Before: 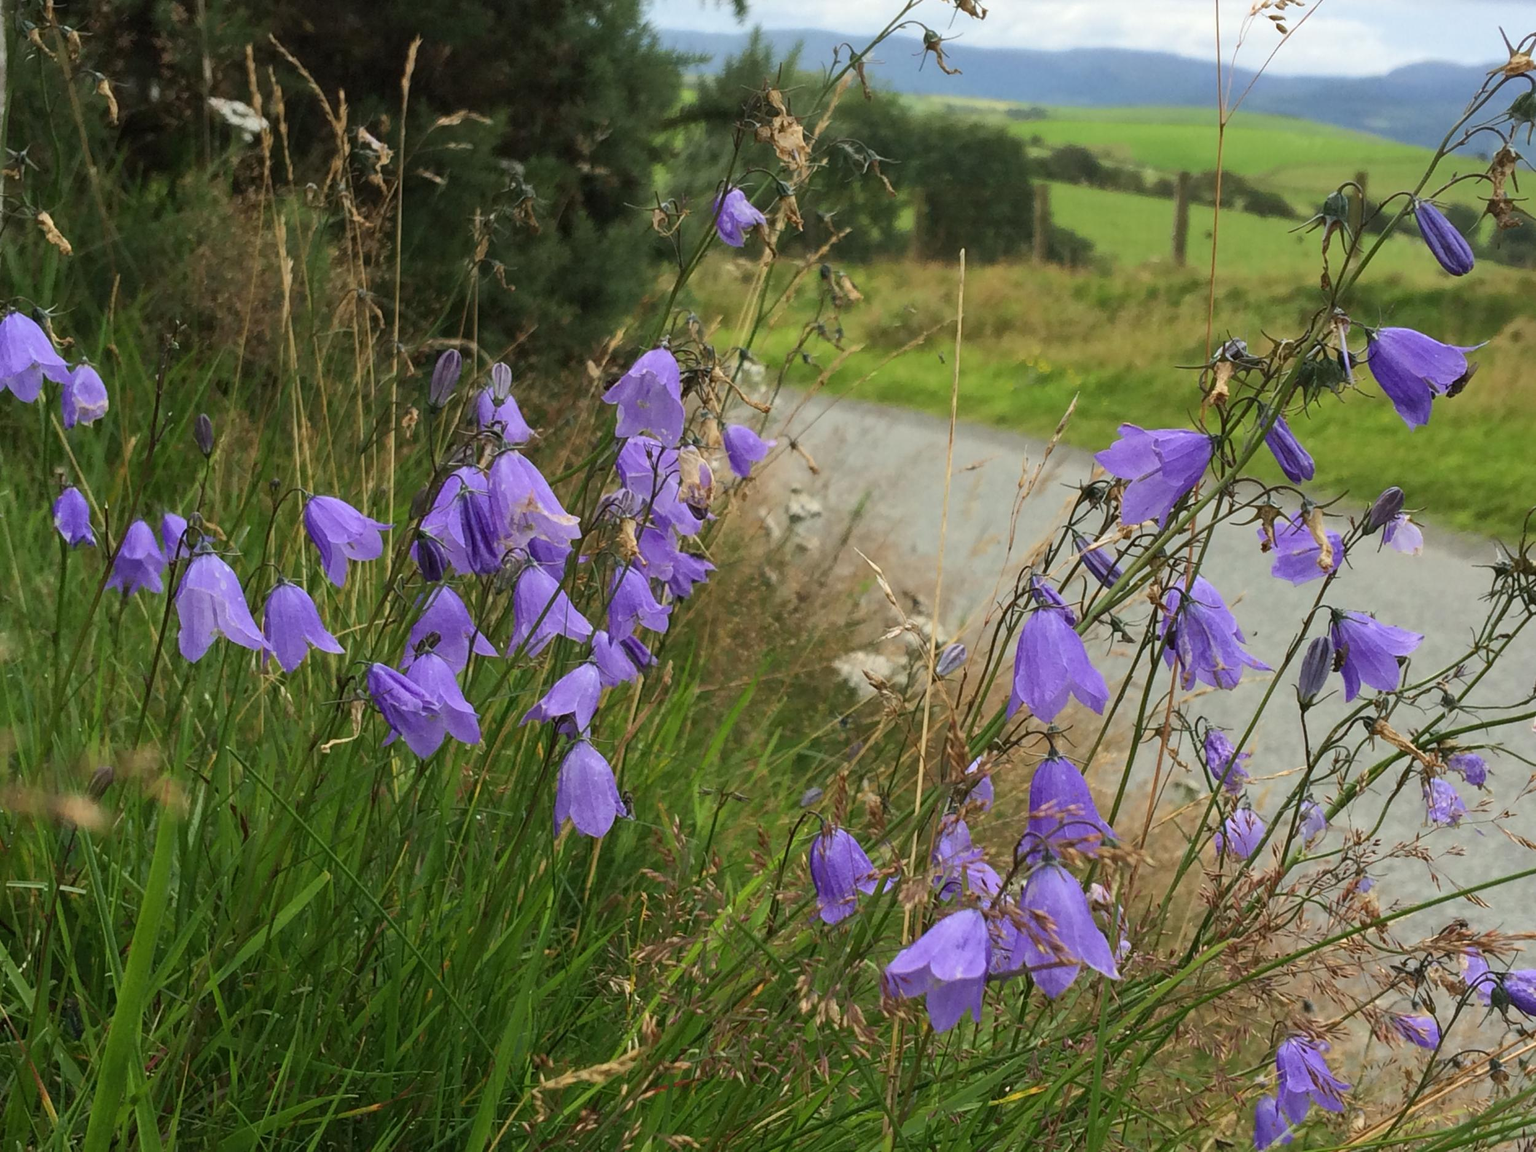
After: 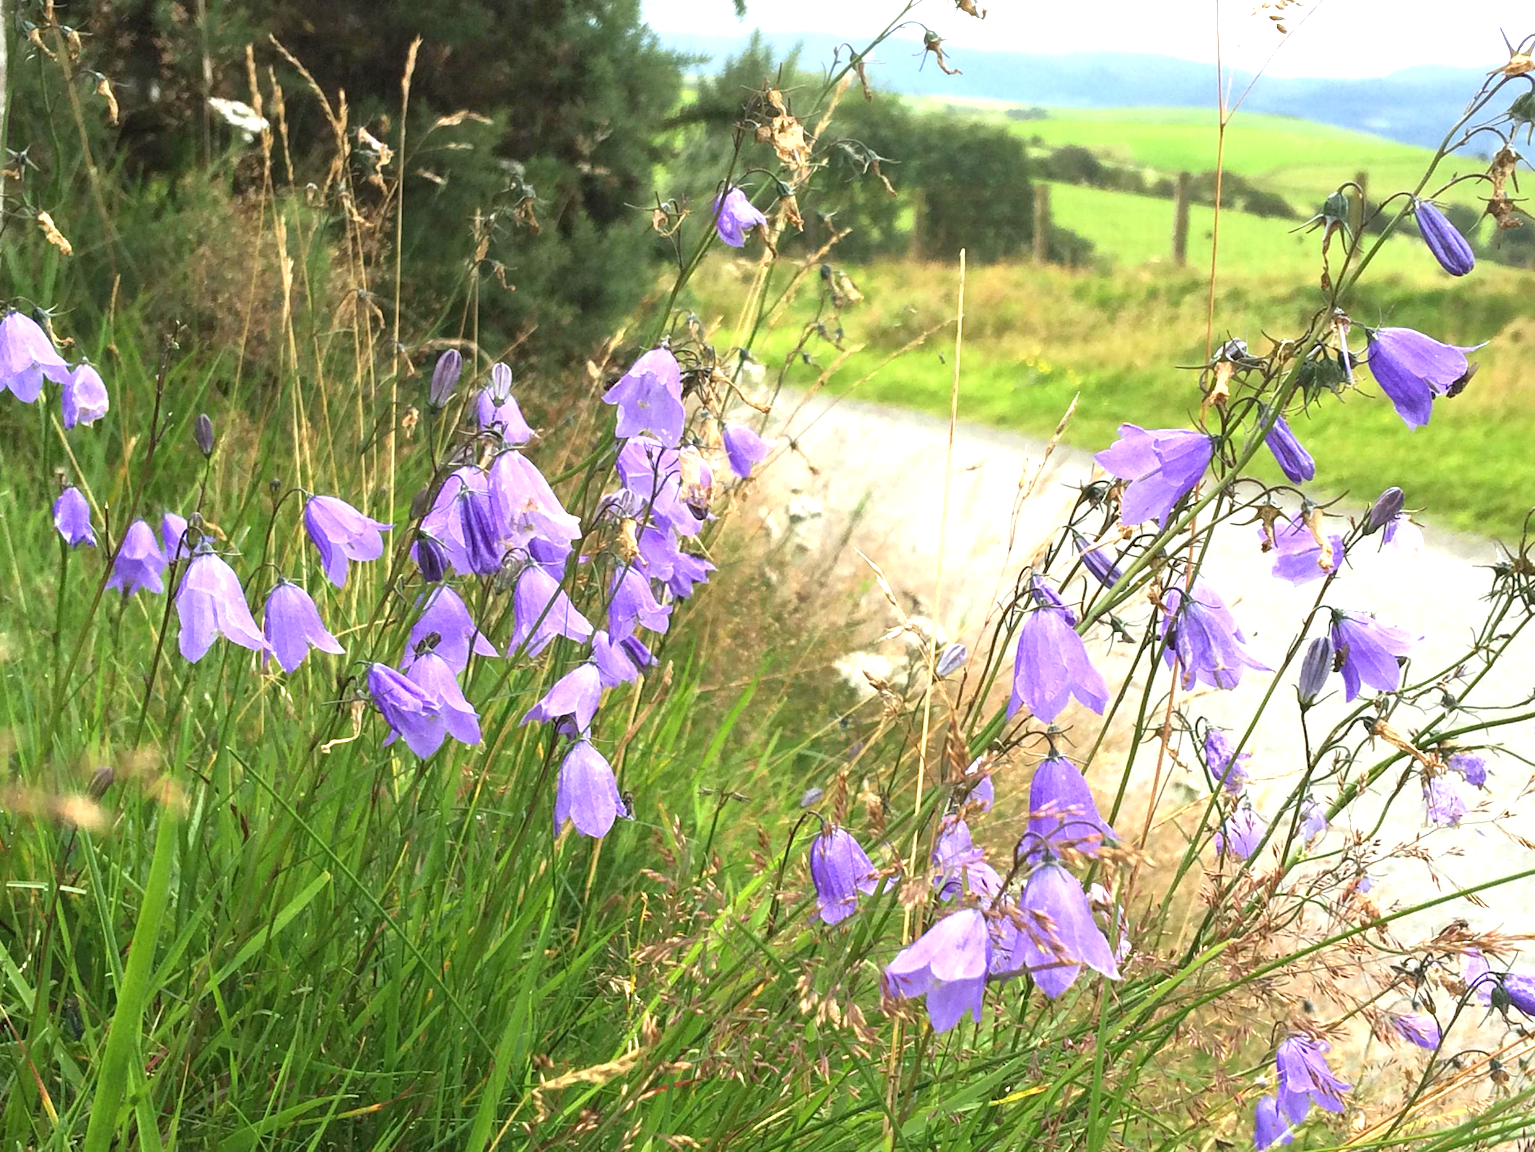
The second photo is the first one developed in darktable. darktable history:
exposure: black level correction 0, exposure 1.452 EV, compensate highlight preservation false
